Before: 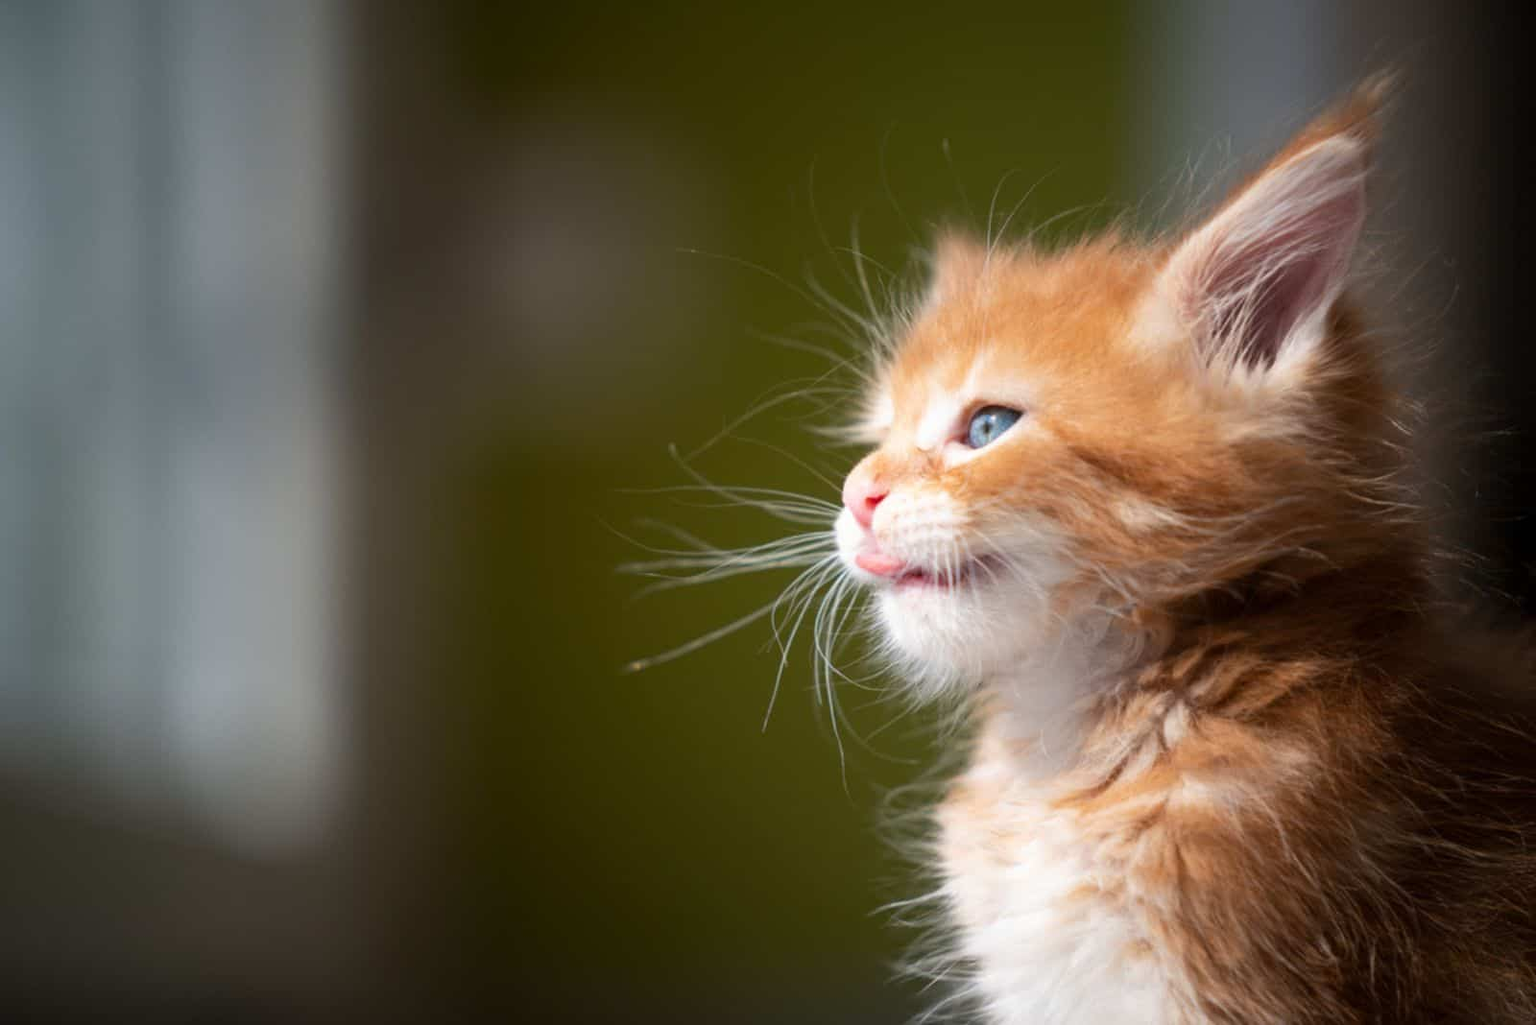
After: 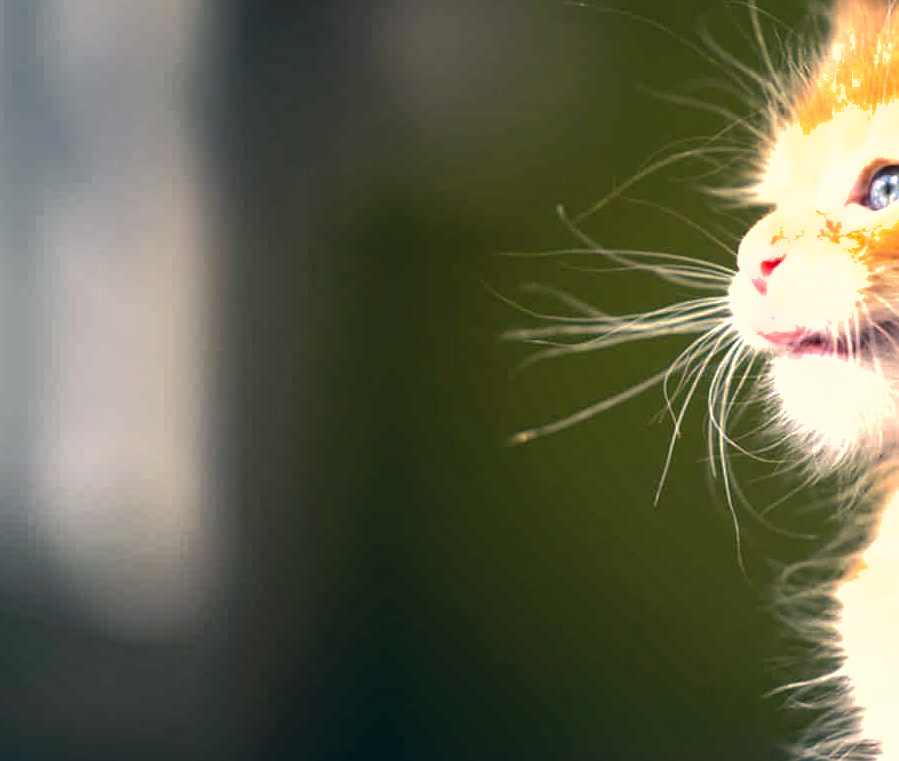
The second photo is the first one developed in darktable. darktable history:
color correction: highlights a* 10.37, highlights b* 14.74, shadows a* -9.69, shadows b* -15.09
crop: left 8.753%, top 24.139%, right 35.024%, bottom 4.594%
tone equalizer: -8 EV -1.12 EV, -7 EV -1.01 EV, -6 EV -0.847 EV, -5 EV -0.601 EV, -3 EV 0.555 EV, -2 EV 0.893 EV, -1 EV 0.986 EV, +0 EV 1.08 EV, edges refinement/feathering 500, mask exposure compensation -1.57 EV, preserve details no
sharpen: radius 1.269, amount 0.291, threshold 0.093
local contrast: highlights 105%, shadows 98%, detail 120%, midtone range 0.2
contrast brightness saturation: contrast 0.04, saturation 0.069
shadows and highlights: on, module defaults
